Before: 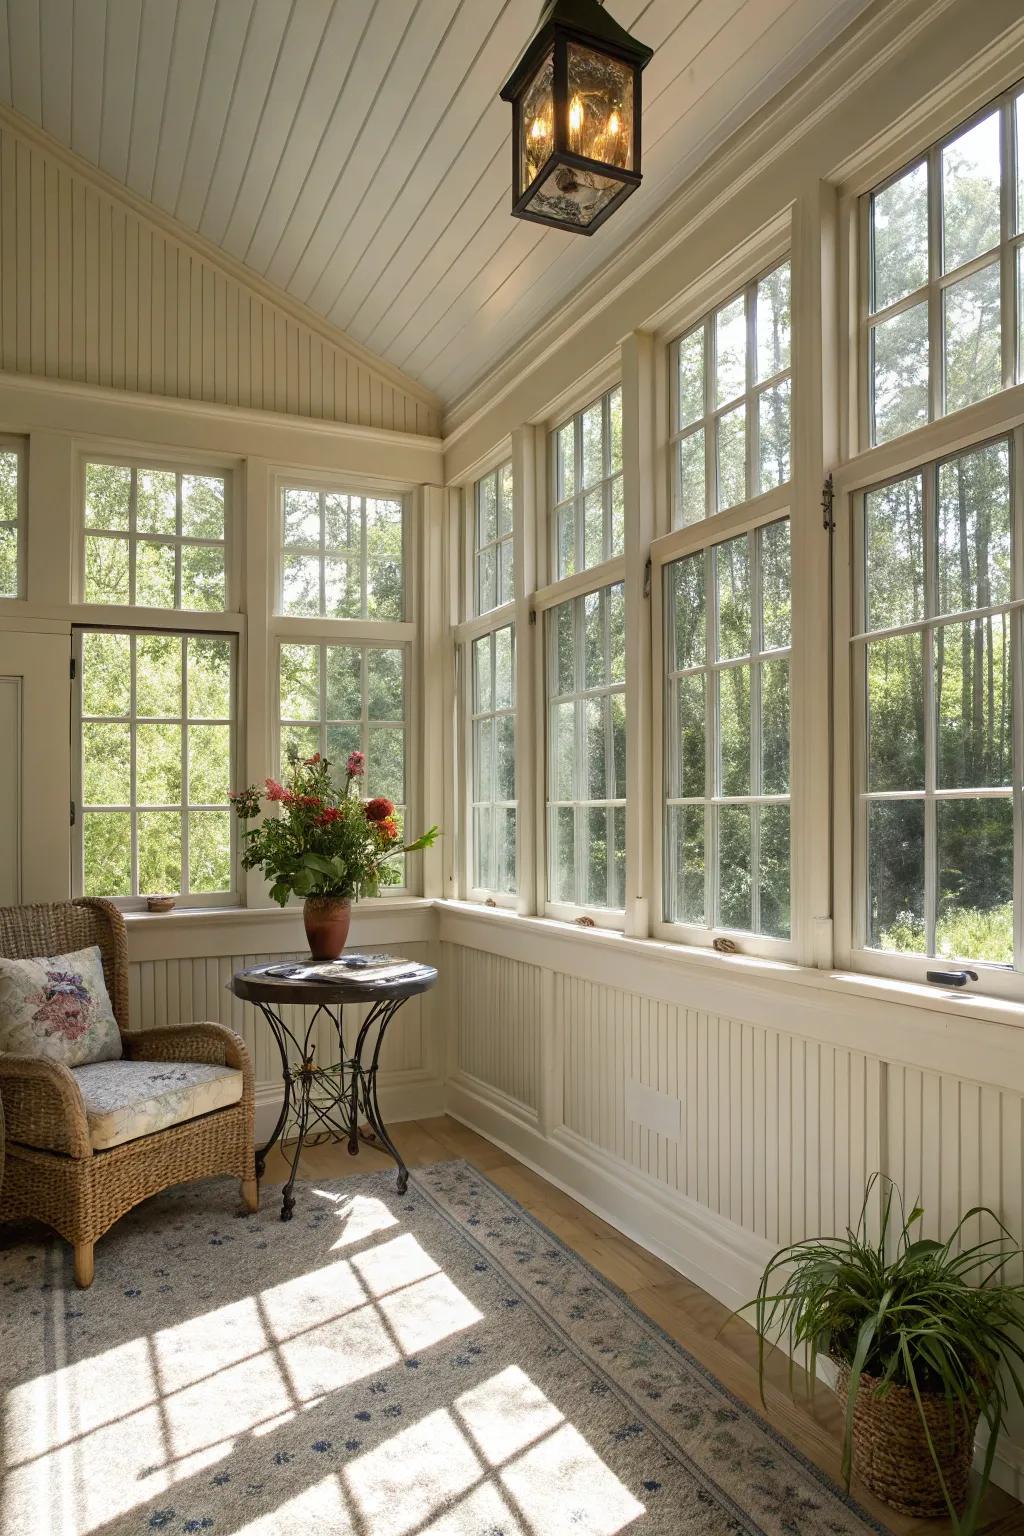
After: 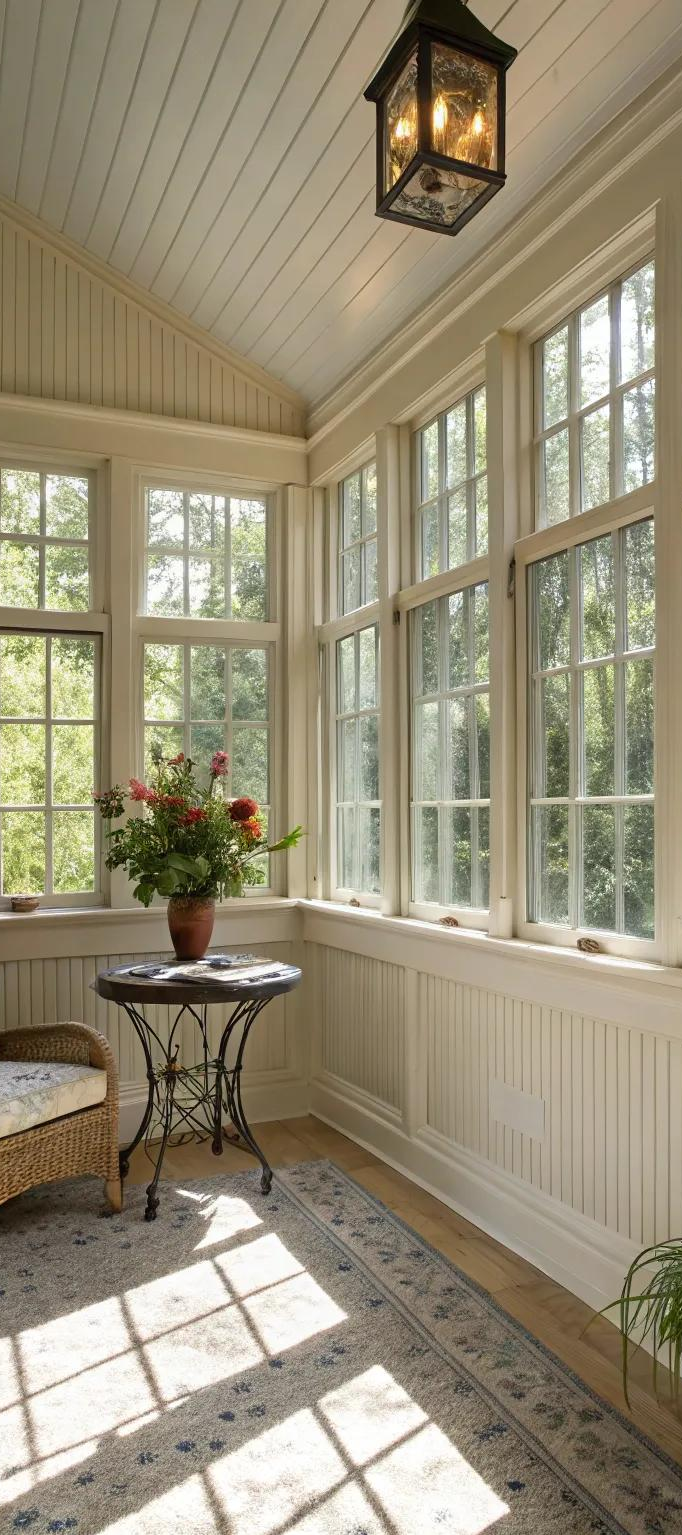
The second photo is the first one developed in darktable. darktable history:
crop and rotate: left 13.336%, right 20.044%
